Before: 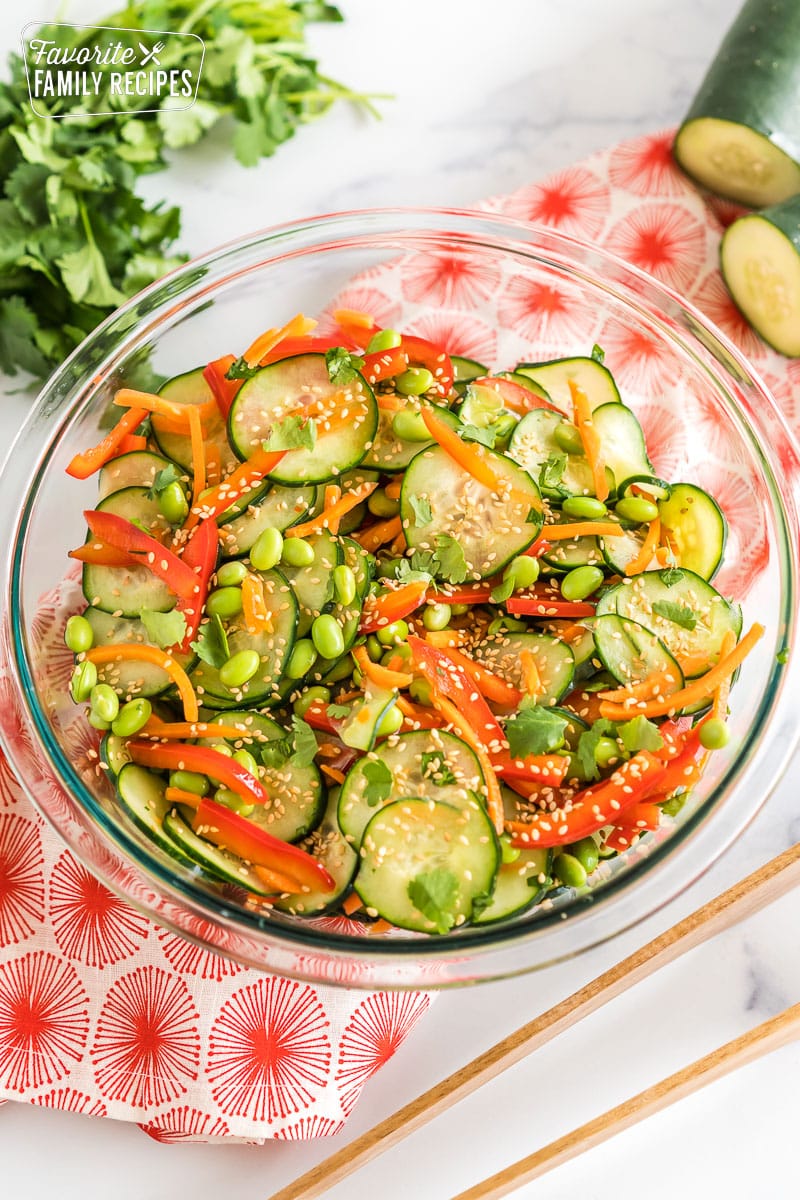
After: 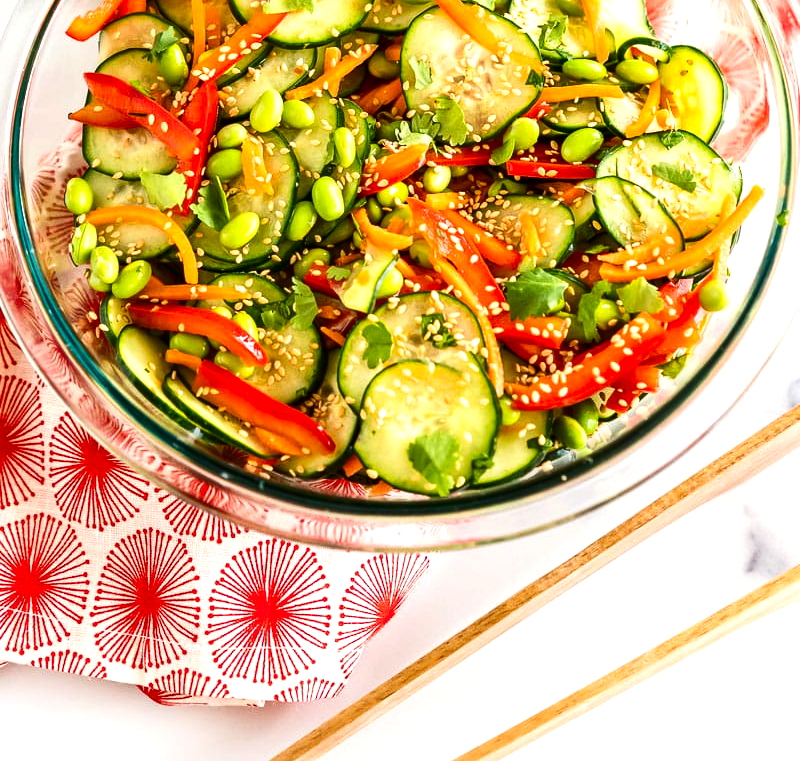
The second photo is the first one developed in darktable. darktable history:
contrast brightness saturation: contrast 0.134, brightness -0.241, saturation 0.142
exposure: black level correction 0, exposure 0.499 EV, compensate highlight preservation false
crop and rotate: top 36.552%
